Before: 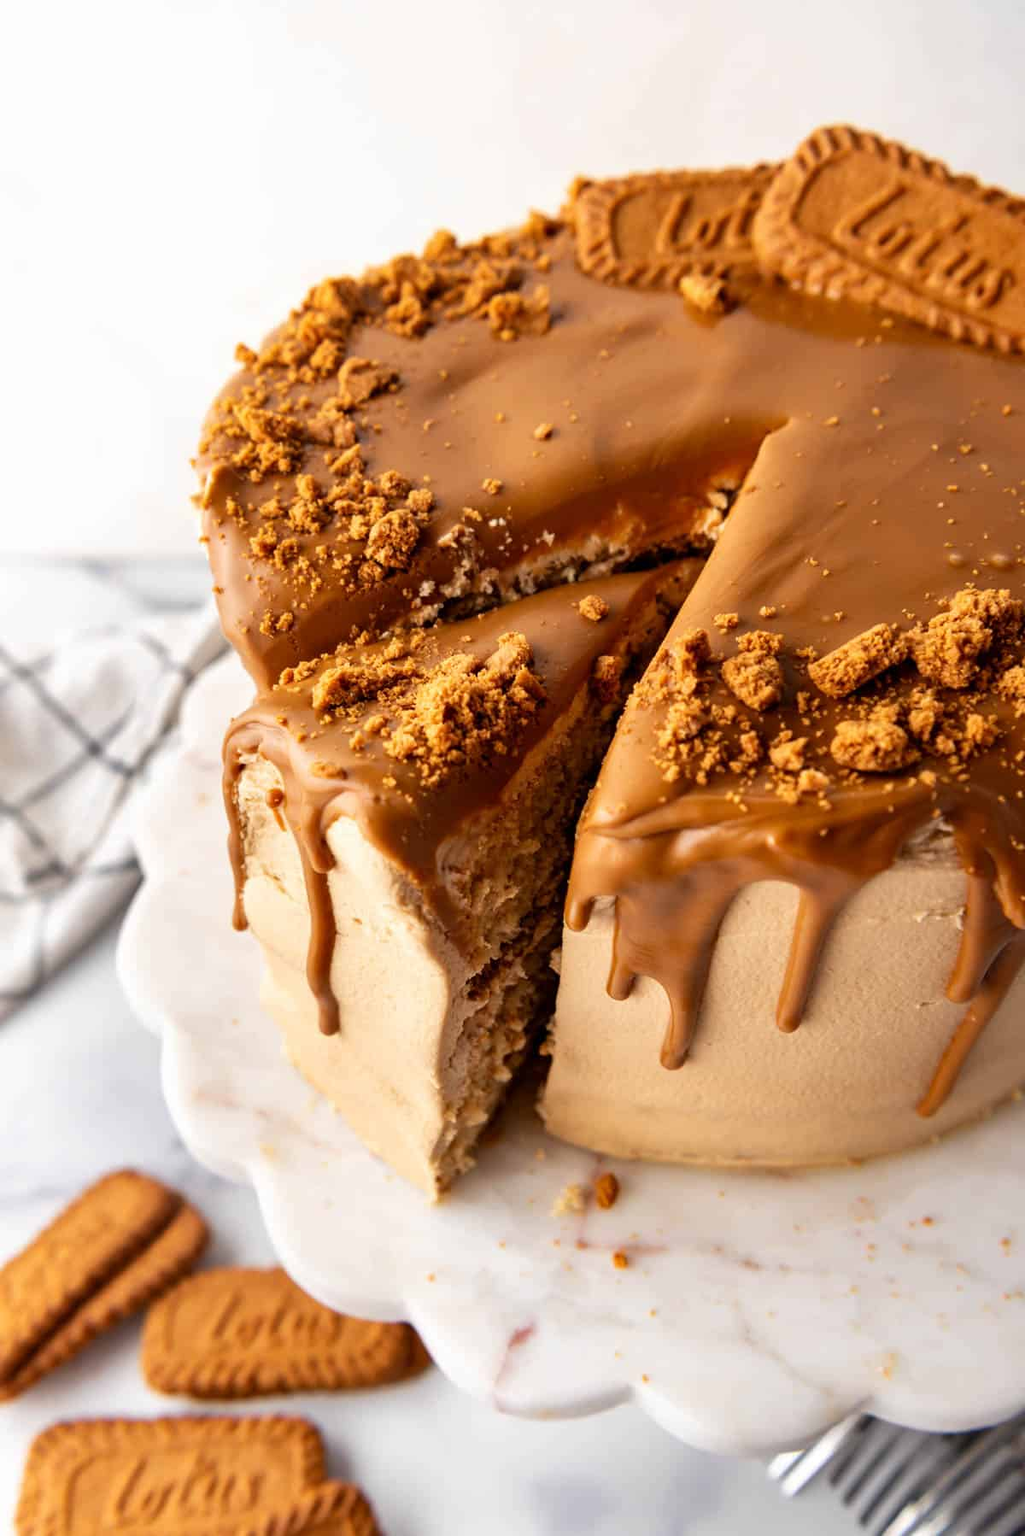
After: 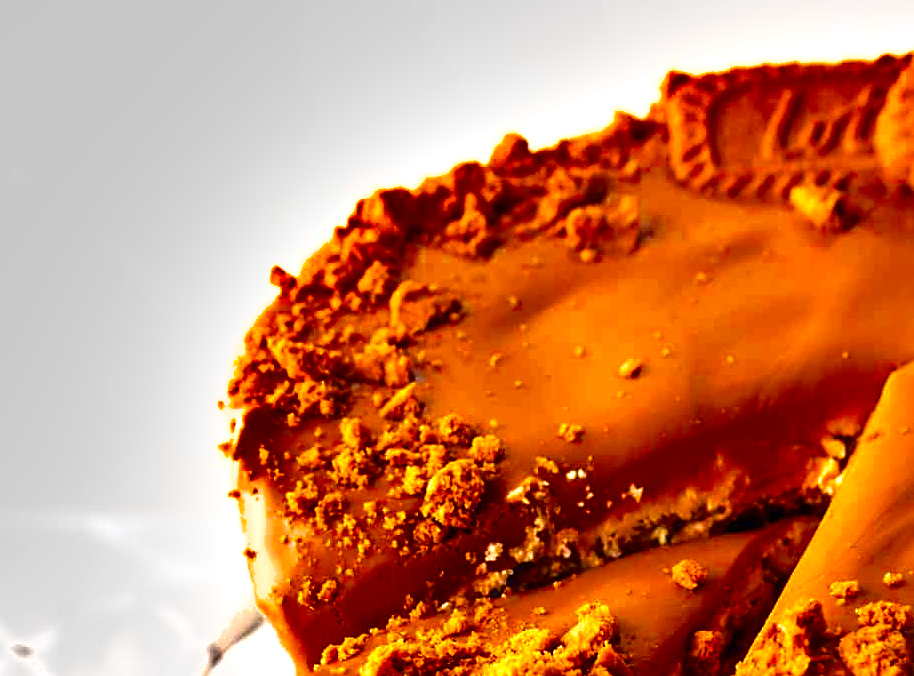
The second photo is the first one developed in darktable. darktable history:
crop: left 0.573%, top 7.649%, right 23.245%, bottom 54.713%
haze removal: strength -0.086, distance 0.361, compatibility mode true, adaptive false
shadows and highlights: low approximation 0.01, soften with gaussian
contrast brightness saturation: contrast 0.124, brightness -0.123, saturation 0.196
sharpen: on, module defaults
exposure: black level correction 0, exposure 1 EV, compensate exposure bias true, compensate highlight preservation false
color balance rgb: perceptual saturation grading › global saturation 30.807%, perceptual brilliance grading › mid-tones 10.679%, perceptual brilliance grading › shadows 15.477%, saturation formula JzAzBz (2021)
